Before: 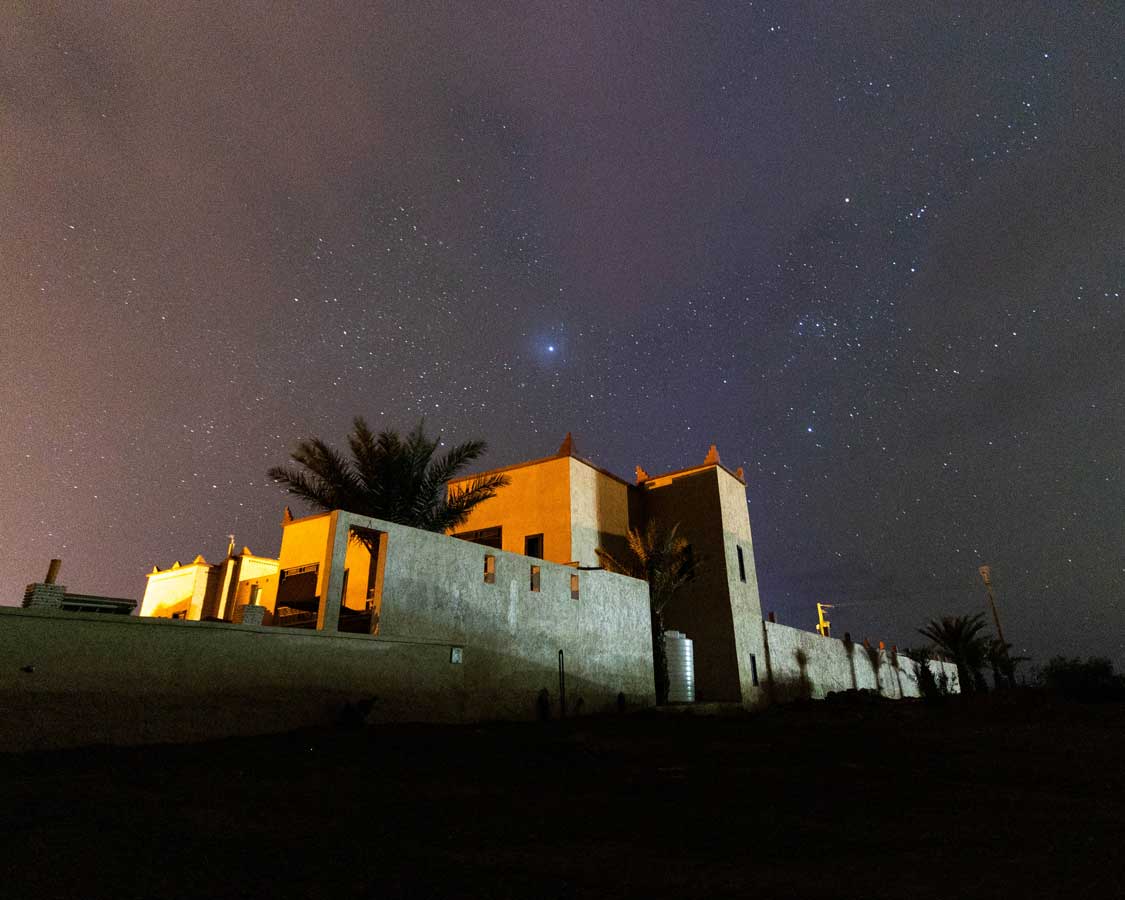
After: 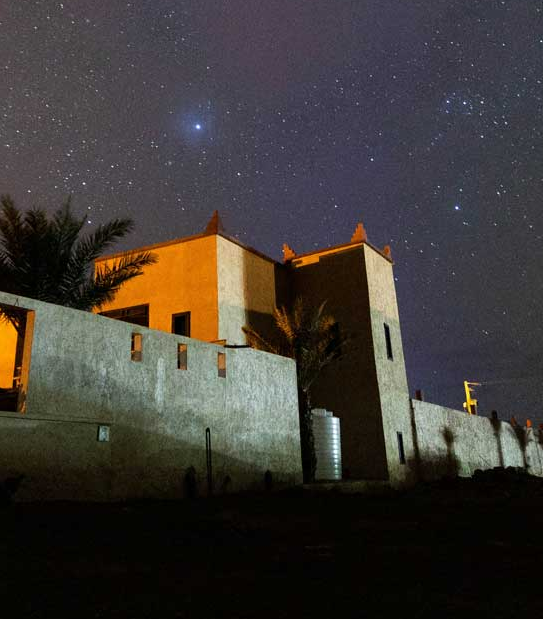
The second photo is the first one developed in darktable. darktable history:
crop: left 31.414%, top 24.686%, right 20.315%, bottom 6.477%
